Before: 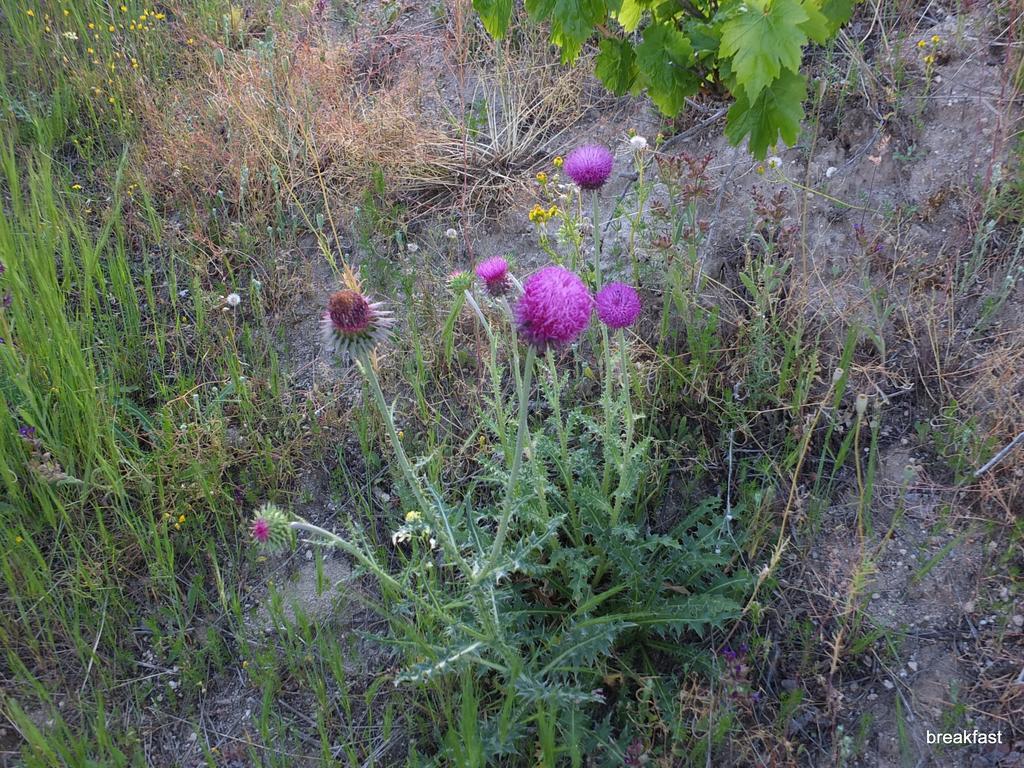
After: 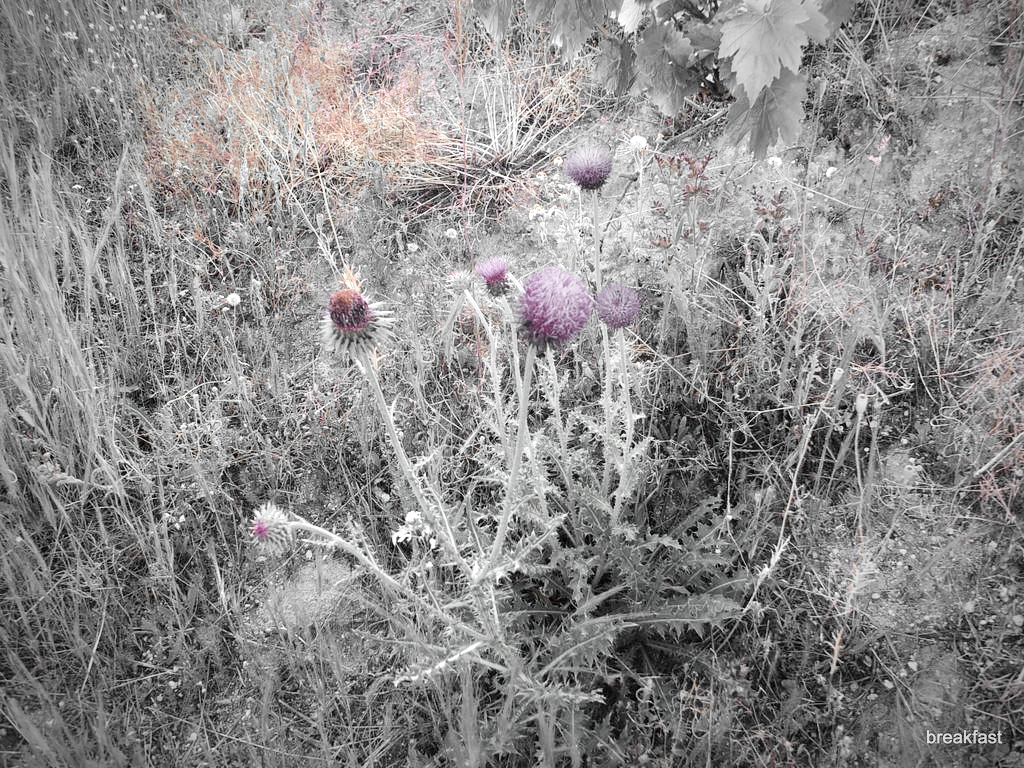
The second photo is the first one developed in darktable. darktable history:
vibrance: vibrance 67%
contrast brightness saturation: contrast 0.1, saturation -0.36
tone curve: curves: ch0 [(0, 0) (0.004, 0.001) (0.133, 0.112) (0.325, 0.362) (0.832, 0.893) (1, 1)], color space Lab, linked channels, preserve colors none
vignetting: automatic ratio true
color zones: curves: ch0 [(0, 0.497) (0.096, 0.361) (0.221, 0.538) (0.429, 0.5) (0.571, 0.5) (0.714, 0.5) (0.857, 0.5) (1, 0.497)]; ch1 [(0, 0.5) (0.143, 0.5) (0.257, -0.002) (0.429, 0.04) (0.571, -0.001) (0.714, -0.015) (0.857, 0.024) (1, 0.5)]
exposure: exposure 0.74 EV, compensate highlight preservation false
